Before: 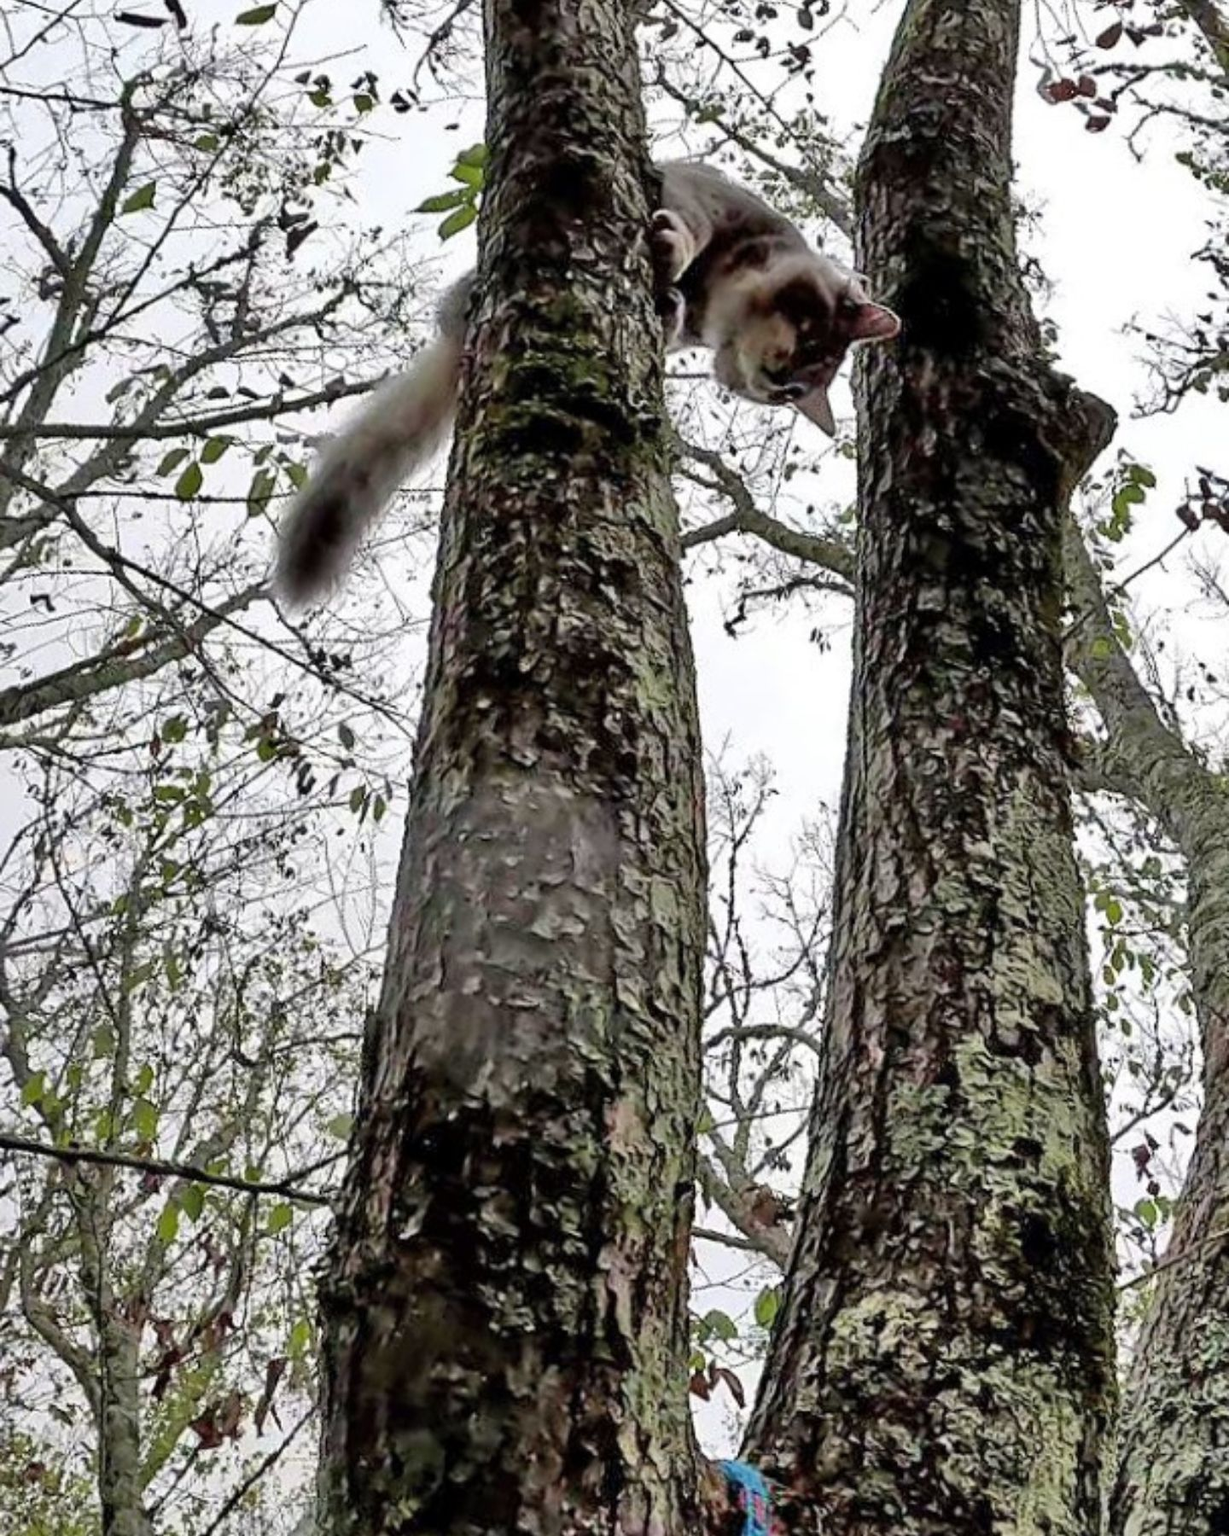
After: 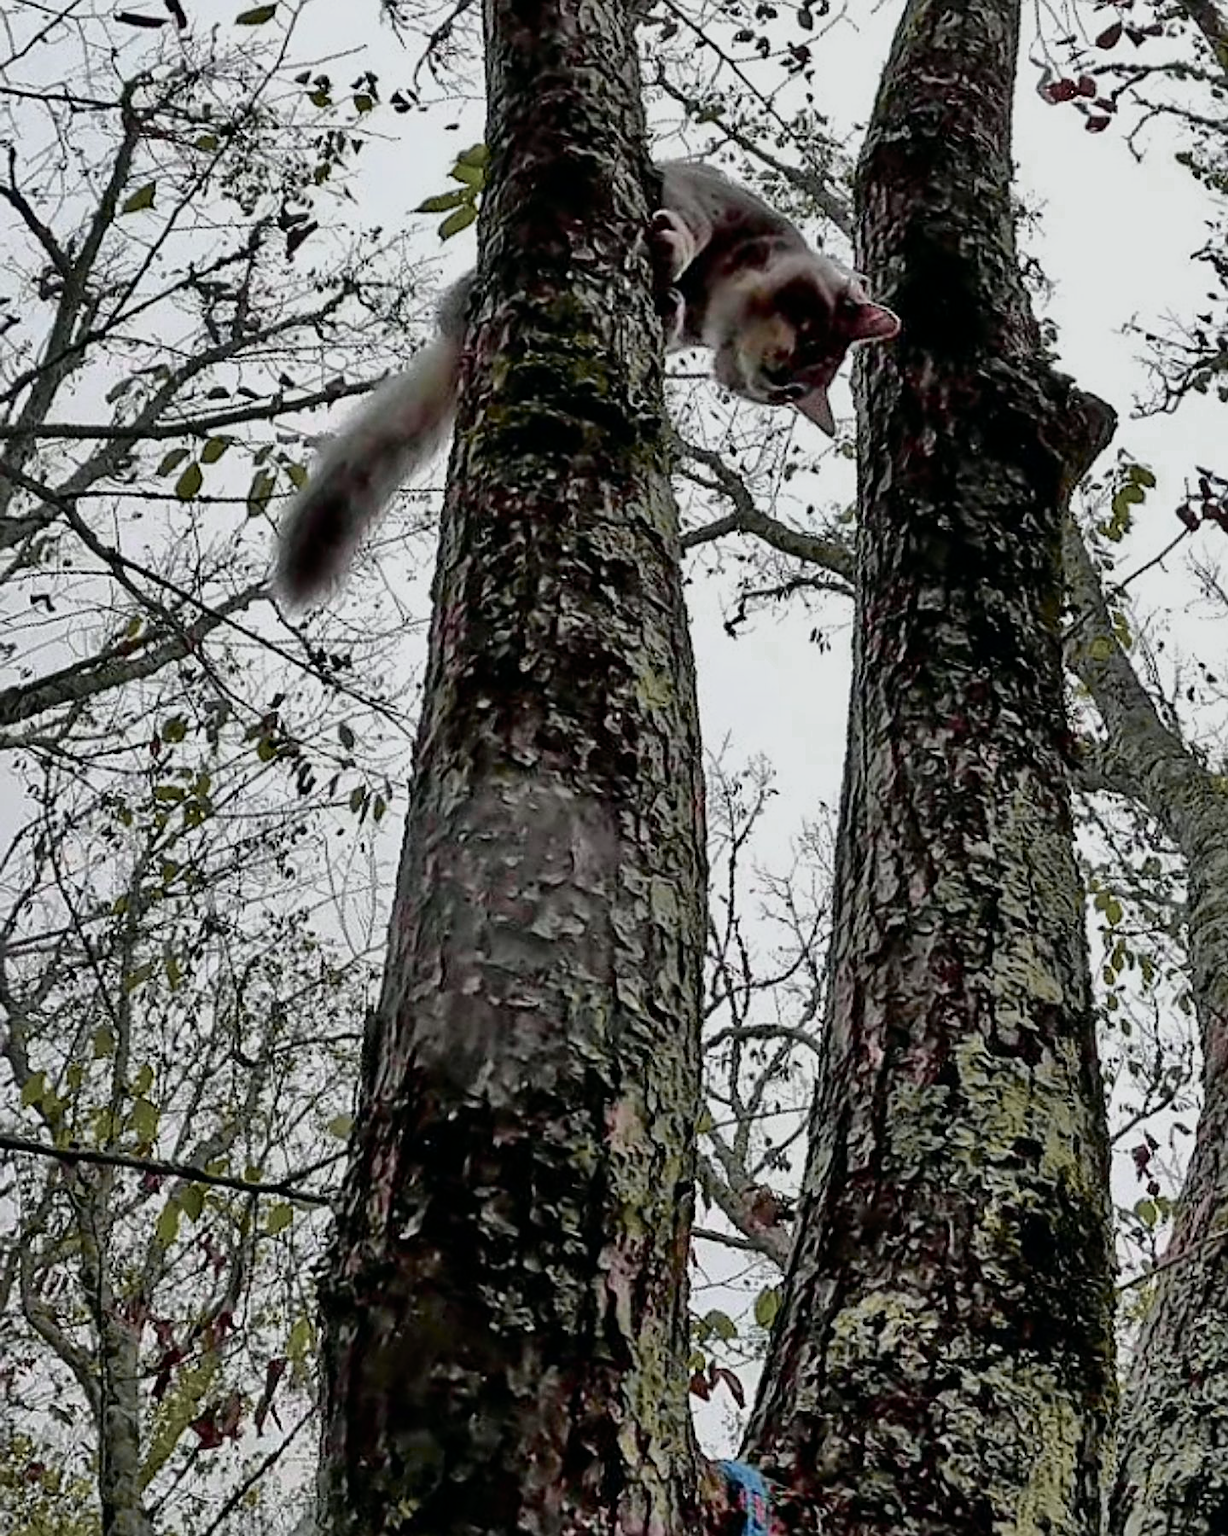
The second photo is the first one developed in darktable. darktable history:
color zones: curves: ch0 [(0, 0.558) (0.143, 0.548) (0.286, 0.447) (0.429, 0.259) (0.571, 0.5) (0.714, 0.5) (0.857, 0.593) (1, 0.558)]; ch1 [(0, 0.543) (0.01, 0.544) (0.12, 0.492) (0.248, 0.458) (0.5, 0.534) (0.748, 0.5) (0.99, 0.469) (1, 0.543)]; ch2 [(0, 0.507) (0.143, 0.522) (0.286, 0.505) (0.429, 0.5) (0.571, 0.5) (0.714, 0.5) (0.857, 0.5) (1, 0.507)]
tone curve: curves: ch0 [(0, 0) (0.105, 0.068) (0.195, 0.162) (0.283, 0.283) (0.384, 0.404) (0.485, 0.531) (0.638, 0.681) (0.795, 0.879) (1, 0.977)]; ch1 [(0, 0) (0.161, 0.092) (0.35, 0.33) (0.379, 0.401) (0.456, 0.469) (0.504, 0.5) (0.512, 0.514) (0.58, 0.597) (0.635, 0.646) (1, 1)]; ch2 [(0, 0) (0.371, 0.362) (0.437, 0.437) (0.5, 0.5) (0.53, 0.523) (0.56, 0.58) (0.622, 0.606) (1, 1)], color space Lab, independent channels, preserve colors none
sharpen: on, module defaults
exposure: black level correction 0, exposure -0.721 EV, compensate highlight preservation false
